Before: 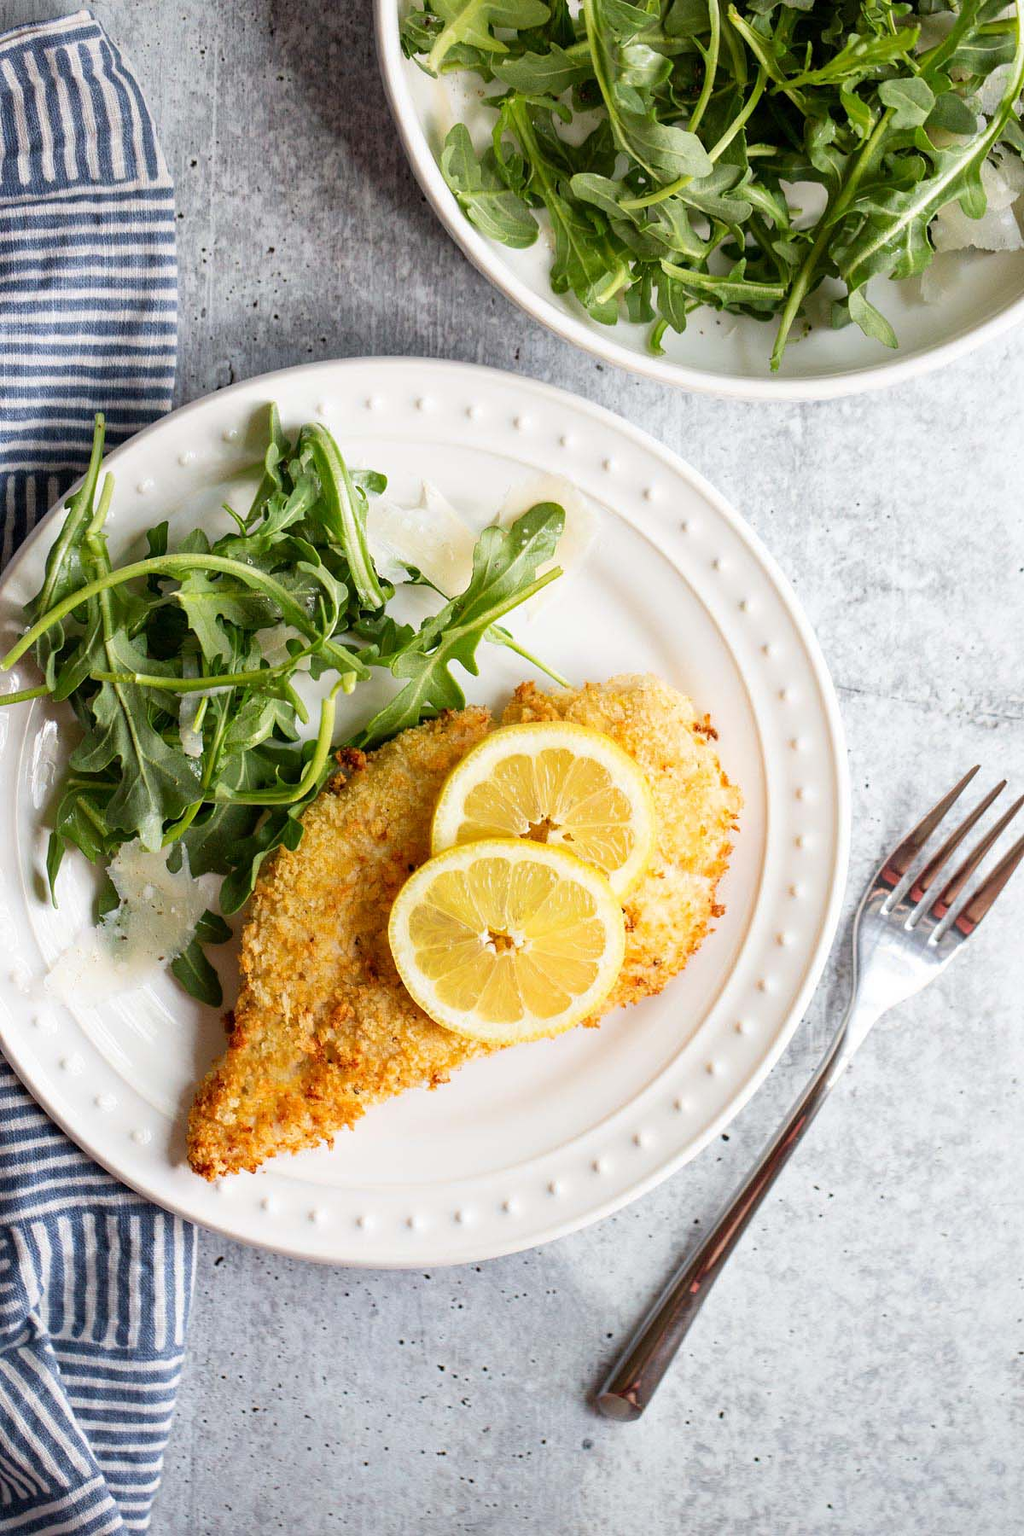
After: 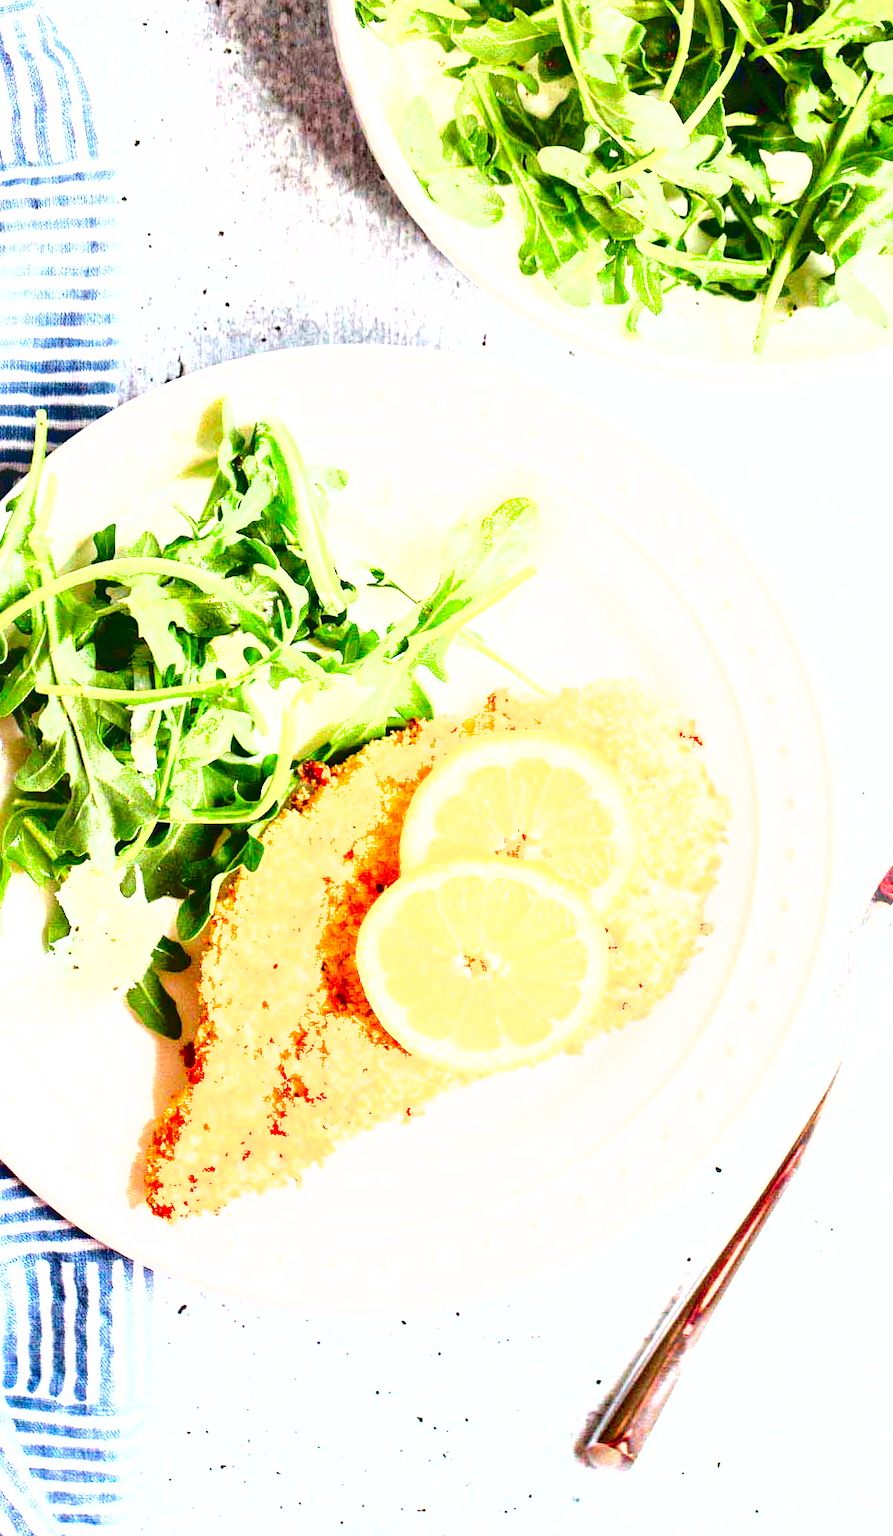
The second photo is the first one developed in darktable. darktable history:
crop and rotate: angle 0.887°, left 4.437%, top 1.164%, right 11.543%, bottom 2.567%
exposure: black level correction 0, exposure 1.886 EV, compensate highlight preservation false
shadows and highlights: radius 336.06, shadows 28.52, soften with gaussian
levels: levels [0.008, 0.318, 0.836]
